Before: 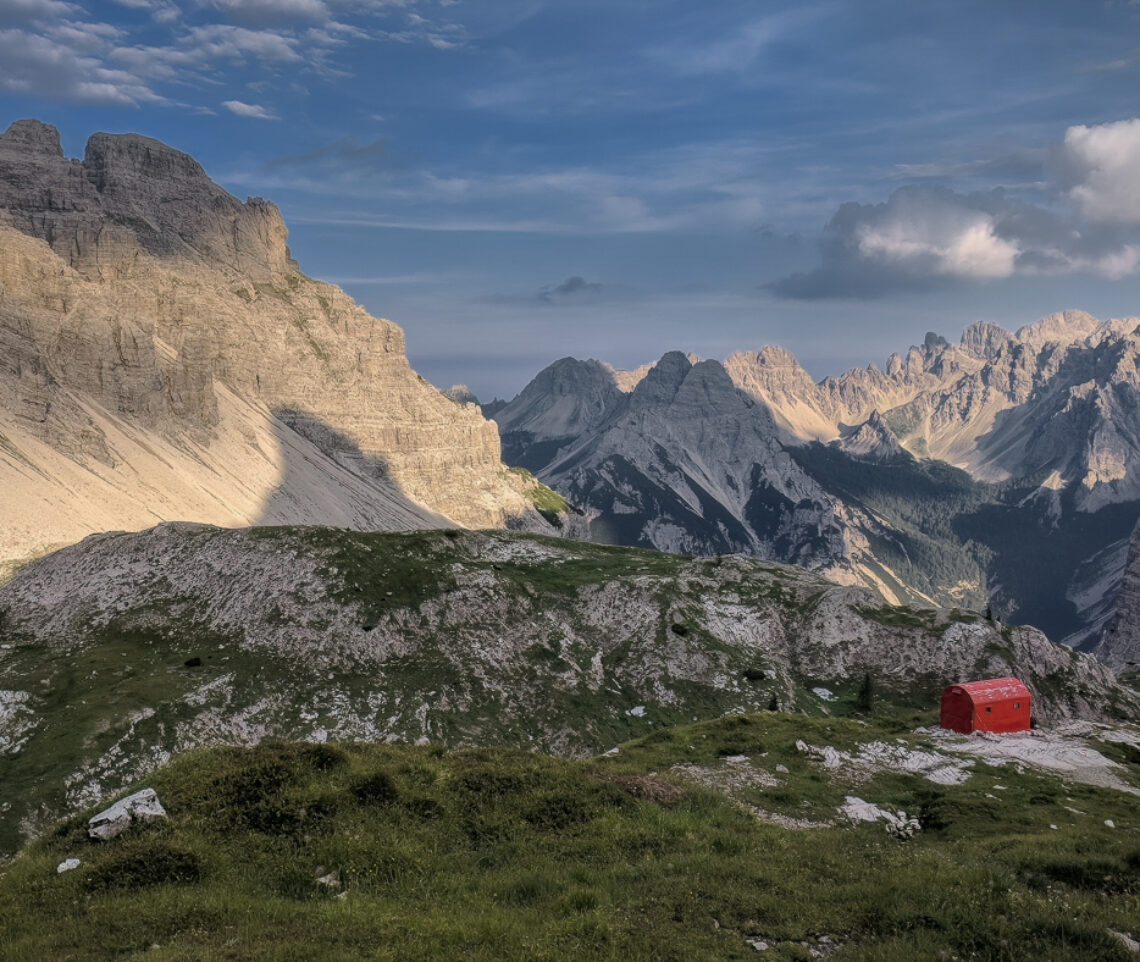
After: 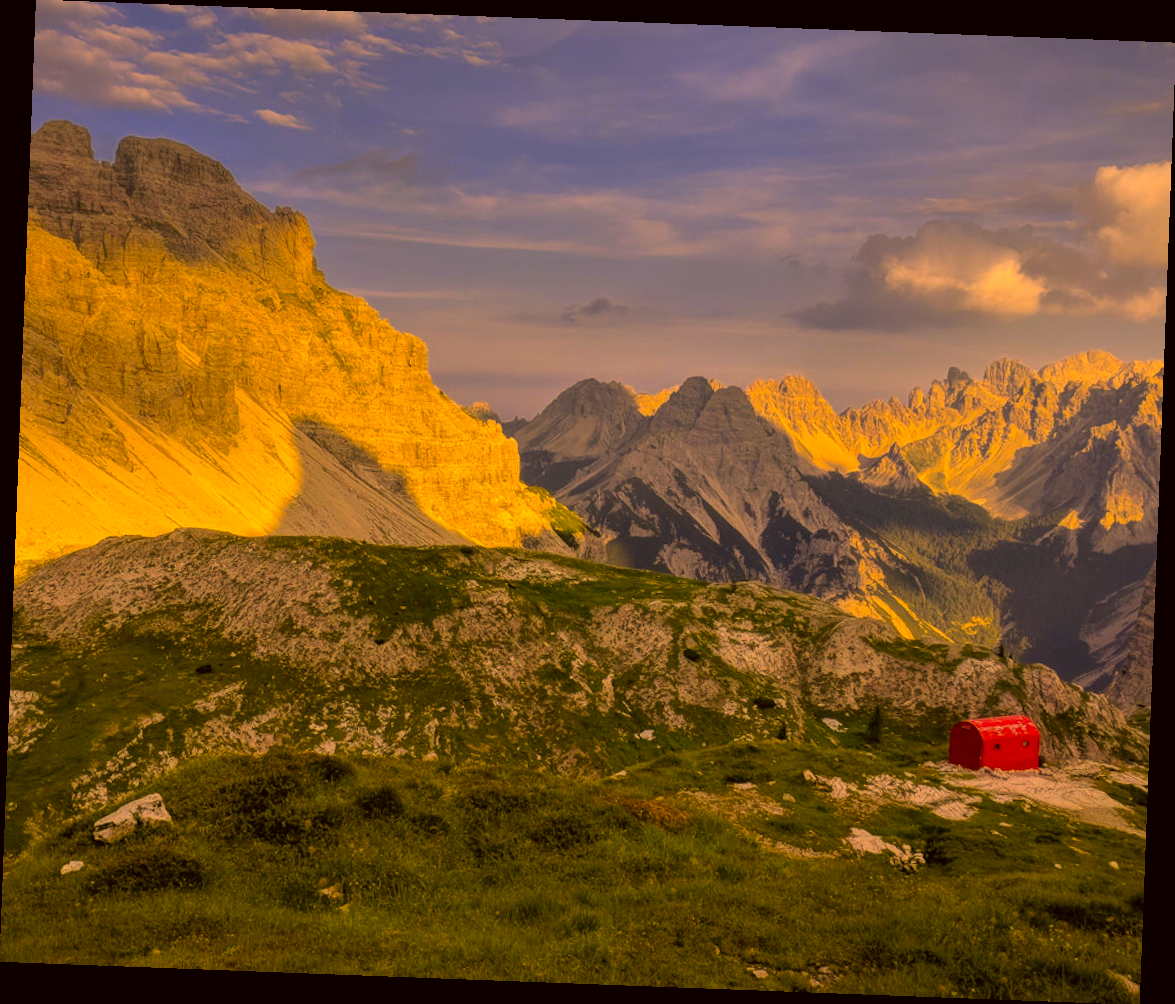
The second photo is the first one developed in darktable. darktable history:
shadows and highlights: shadows 25, highlights -25
color correction: highlights a* 17.94, highlights b* 35.39, shadows a* 1.48, shadows b* 6.42, saturation 1.01
rotate and perspective: rotation 2.17°, automatic cropping off
color contrast: green-magenta contrast 1.55, blue-yellow contrast 1.83
